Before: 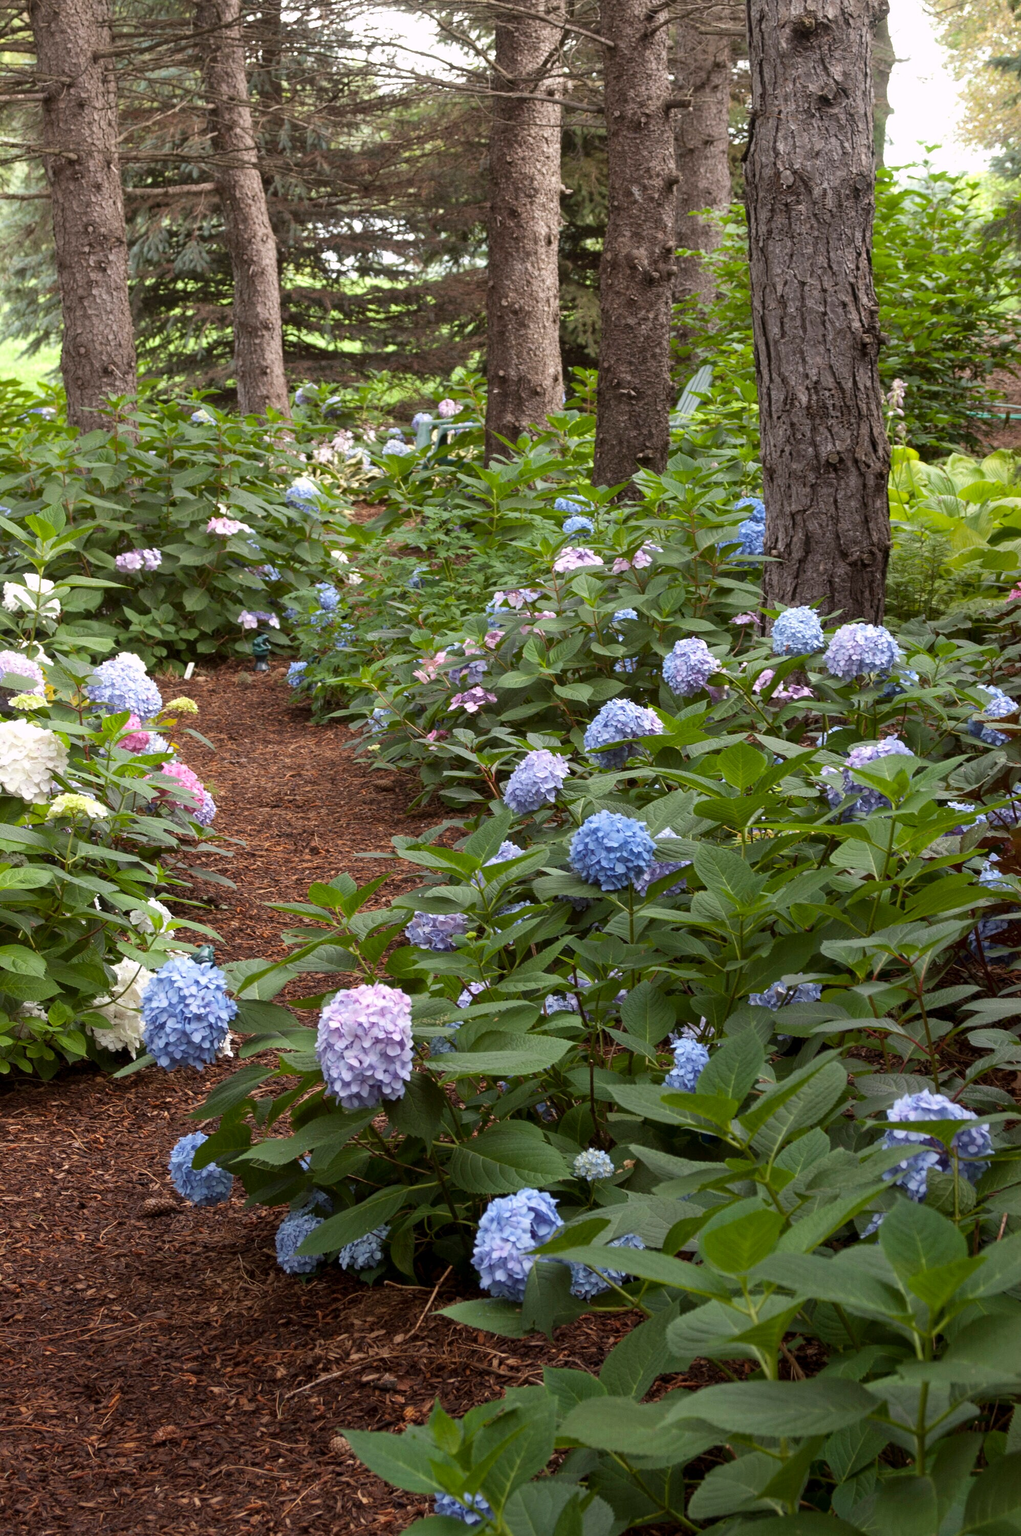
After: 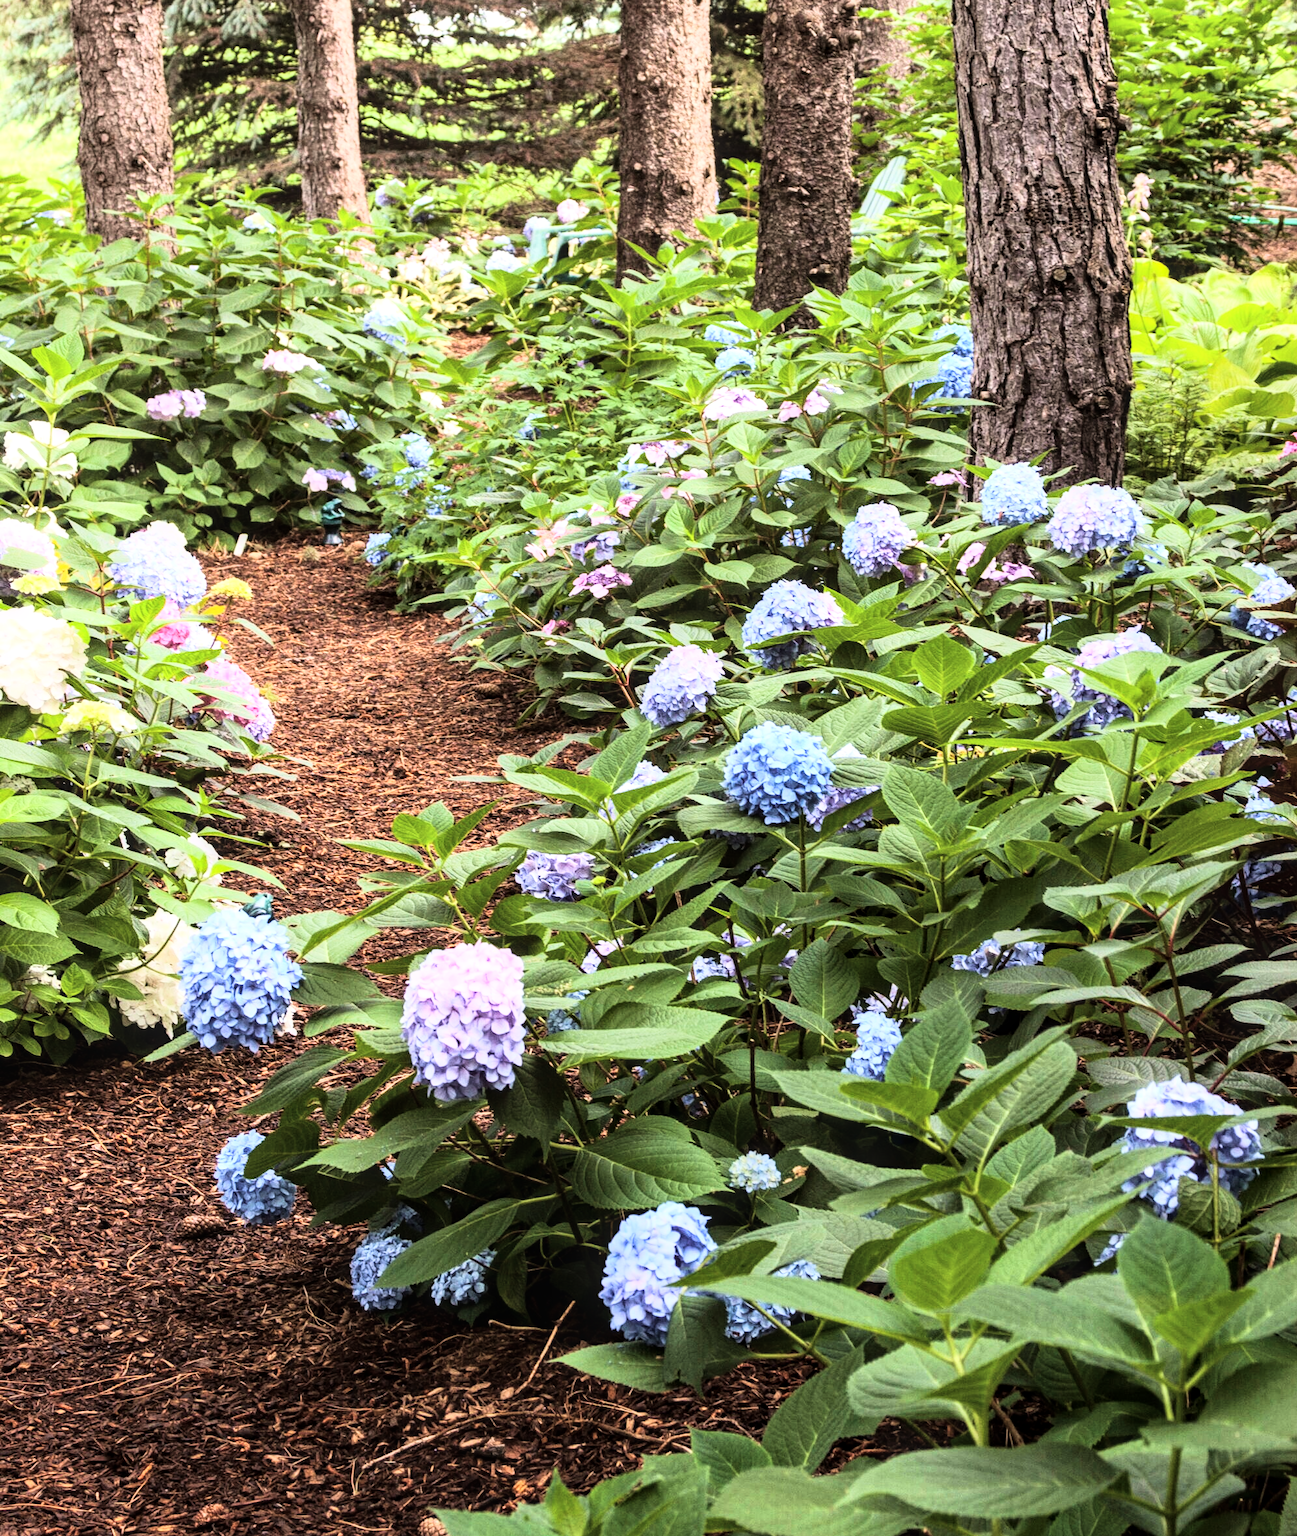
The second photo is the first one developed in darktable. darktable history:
local contrast: on, module defaults
velvia: on, module defaults
crop and rotate: top 15.774%, bottom 5.506%
exposure: black level correction -0.008, exposure 0.067 EV, compensate highlight preservation false
rgb curve: curves: ch0 [(0, 0) (0.21, 0.15) (0.24, 0.21) (0.5, 0.75) (0.75, 0.96) (0.89, 0.99) (1, 1)]; ch1 [(0, 0.02) (0.21, 0.13) (0.25, 0.2) (0.5, 0.67) (0.75, 0.9) (0.89, 0.97) (1, 1)]; ch2 [(0, 0.02) (0.21, 0.13) (0.25, 0.2) (0.5, 0.67) (0.75, 0.9) (0.89, 0.97) (1, 1)], compensate middle gray true
